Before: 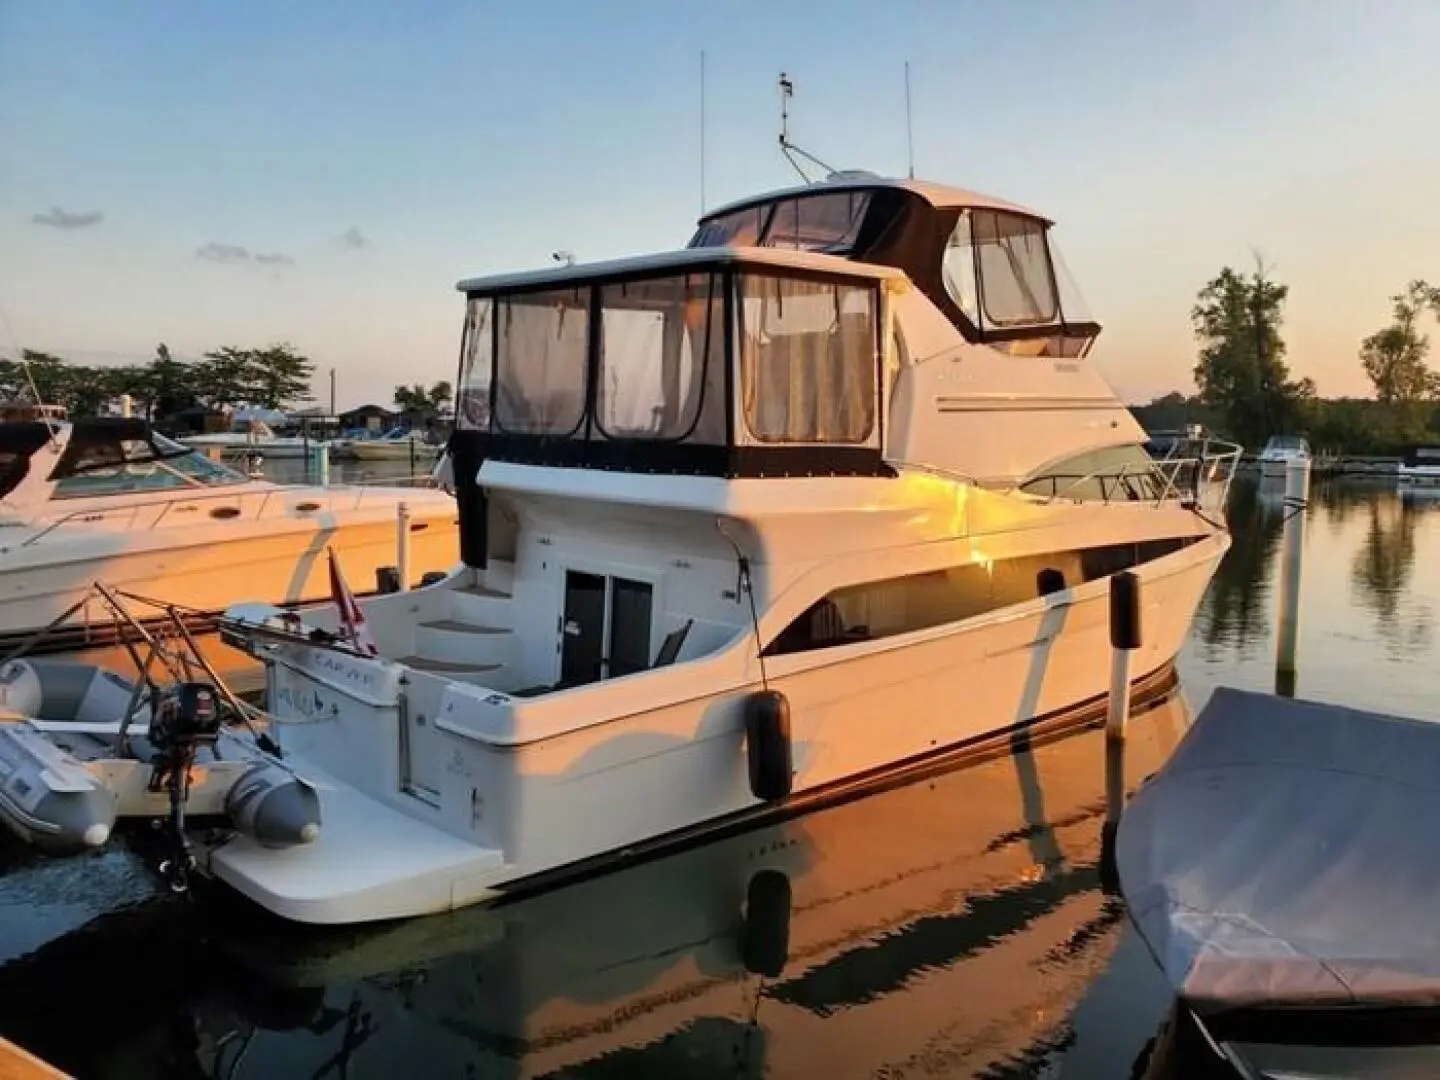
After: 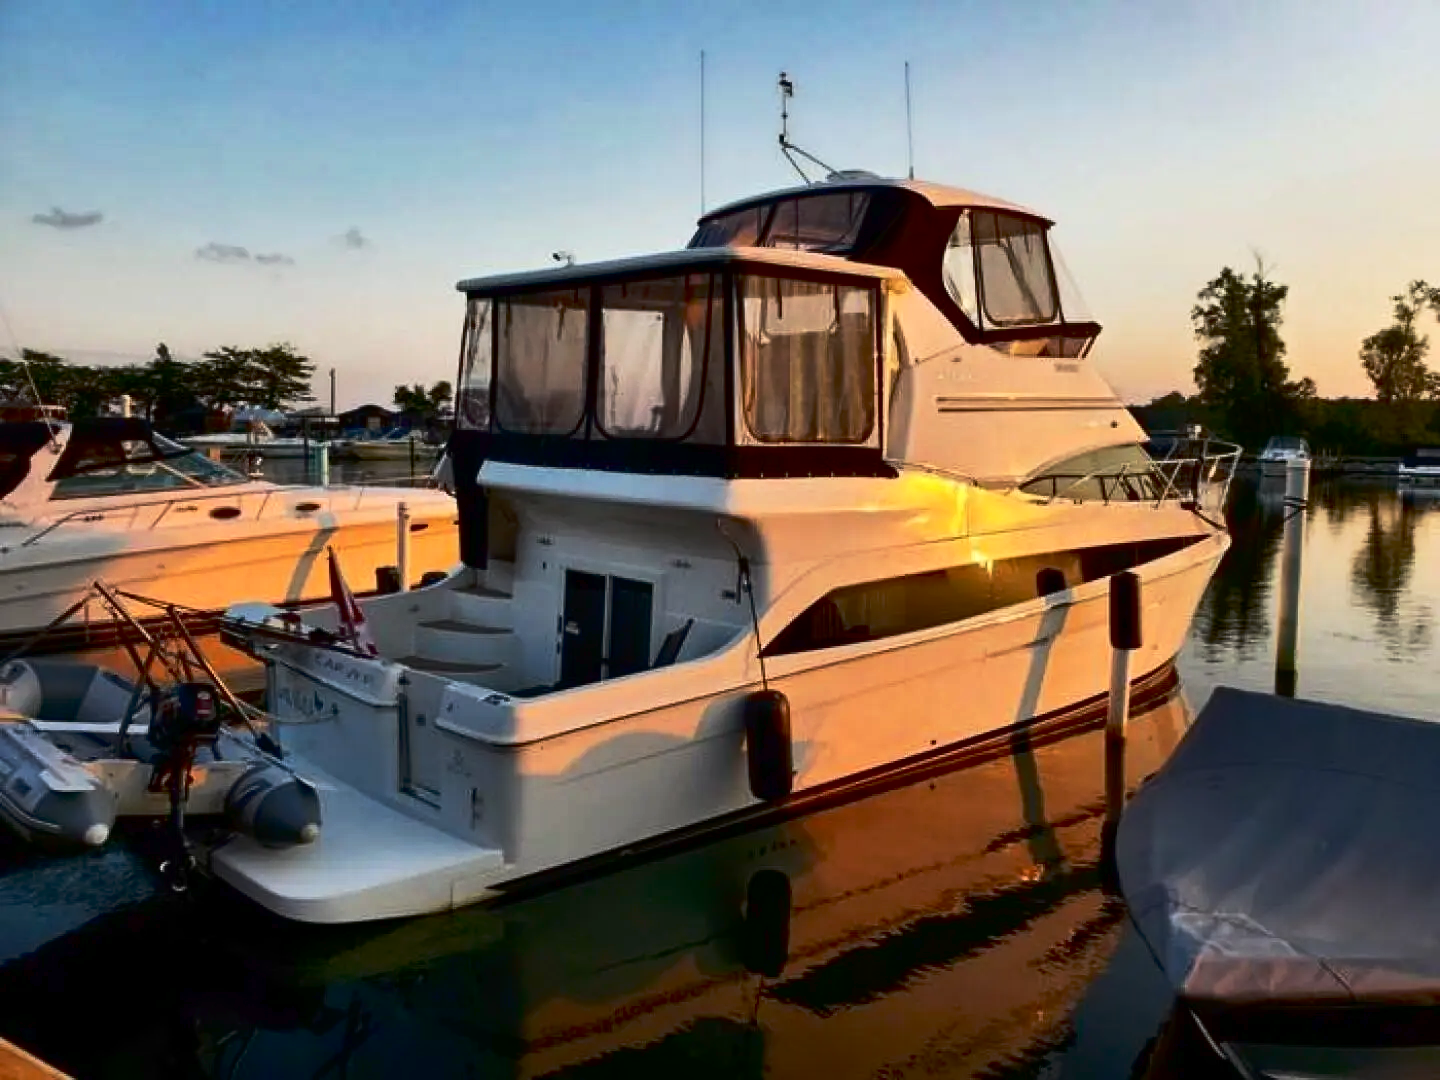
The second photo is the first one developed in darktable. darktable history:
tone curve: curves: ch0 [(0, 0) (0.003, 0.013) (0.011, 0.02) (0.025, 0.037) (0.044, 0.068) (0.069, 0.108) (0.1, 0.138) (0.136, 0.168) (0.177, 0.203) (0.224, 0.241) (0.277, 0.281) (0.335, 0.328) (0.399, 0.382) (0.468, 0.448) (0.543, 0.519) (0.623, 0.603) (0.709, 0.705) (0.801, 0.808) (0.898, 0.903) (1, 1)], preserve colors none
contrast brightness saturation: contrast 0.24, brightness -0.24, saturation 0.14
exposure: compensate highlight preservation false
